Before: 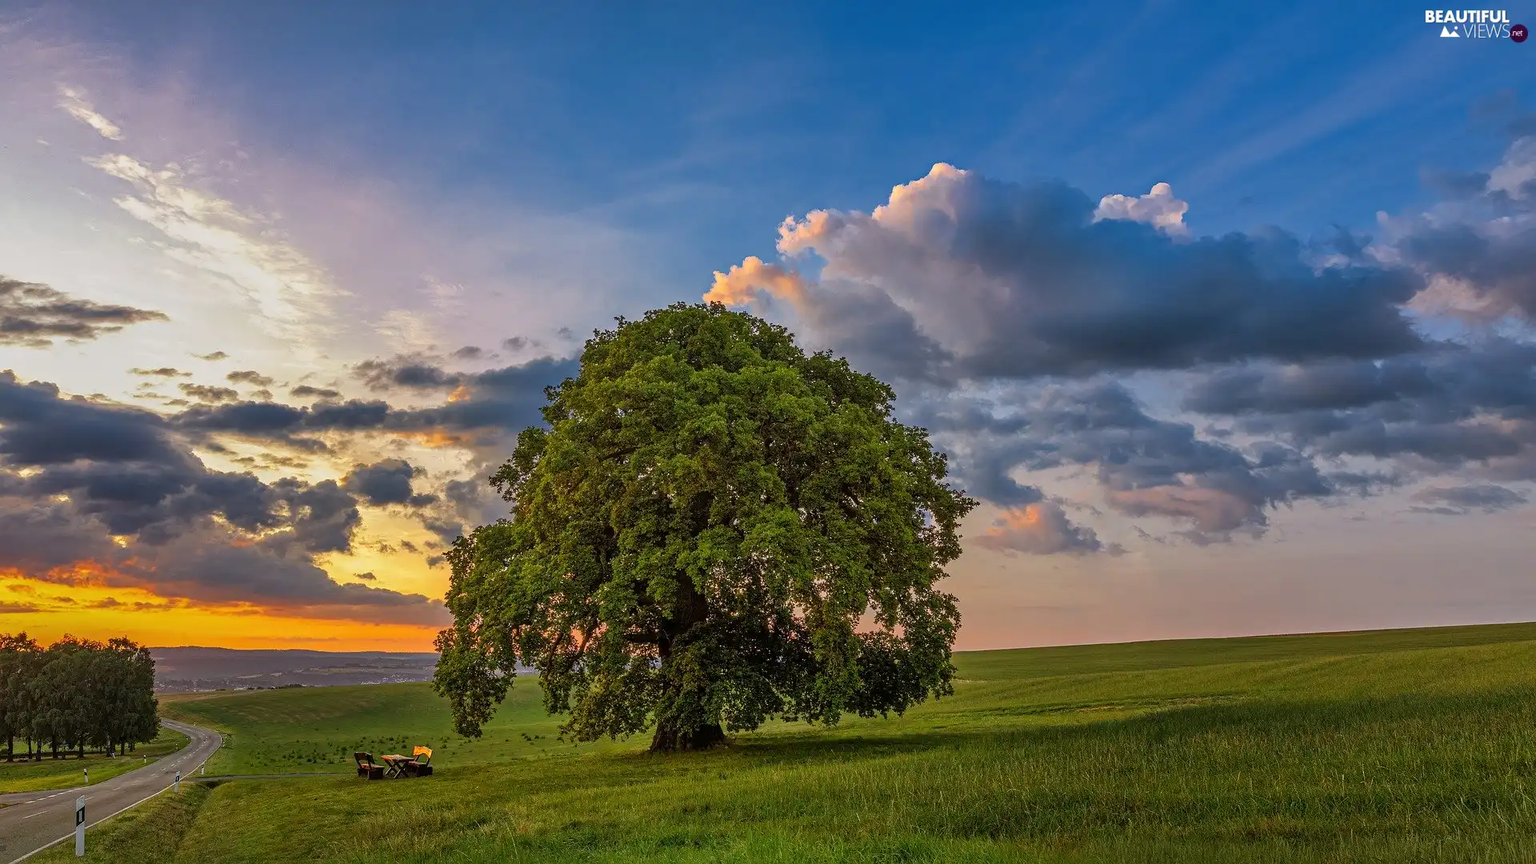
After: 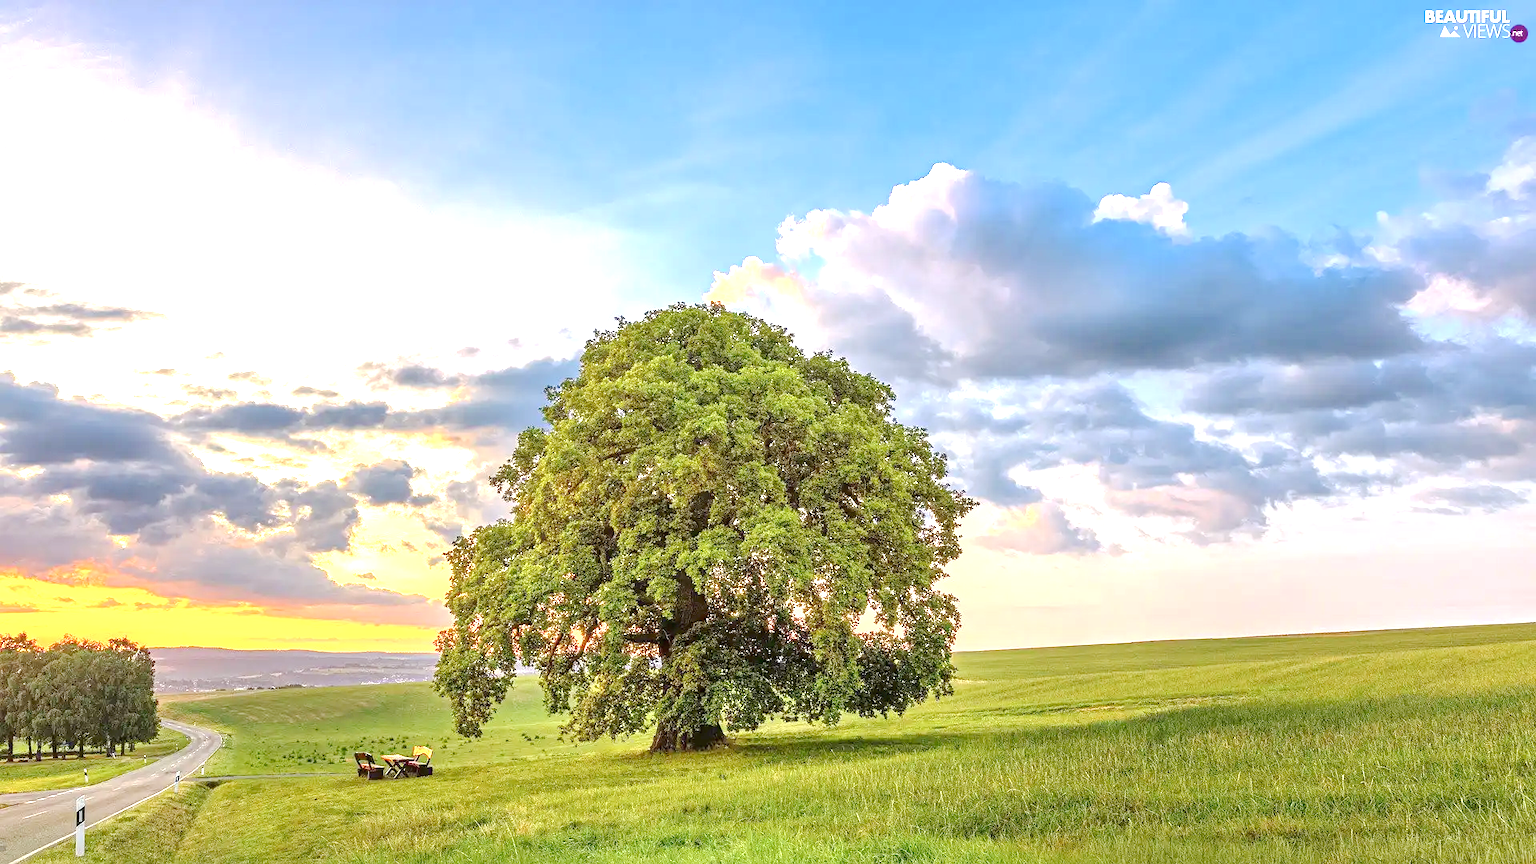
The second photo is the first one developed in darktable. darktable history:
exposure: black level correction 0, exposure 1.871 EV, compensate highlight preservation false
base curve: curves: ch0 [(0, 0) (0.158, 0.273) (0.879, 0.895) (1, 1)], preserve colors none
